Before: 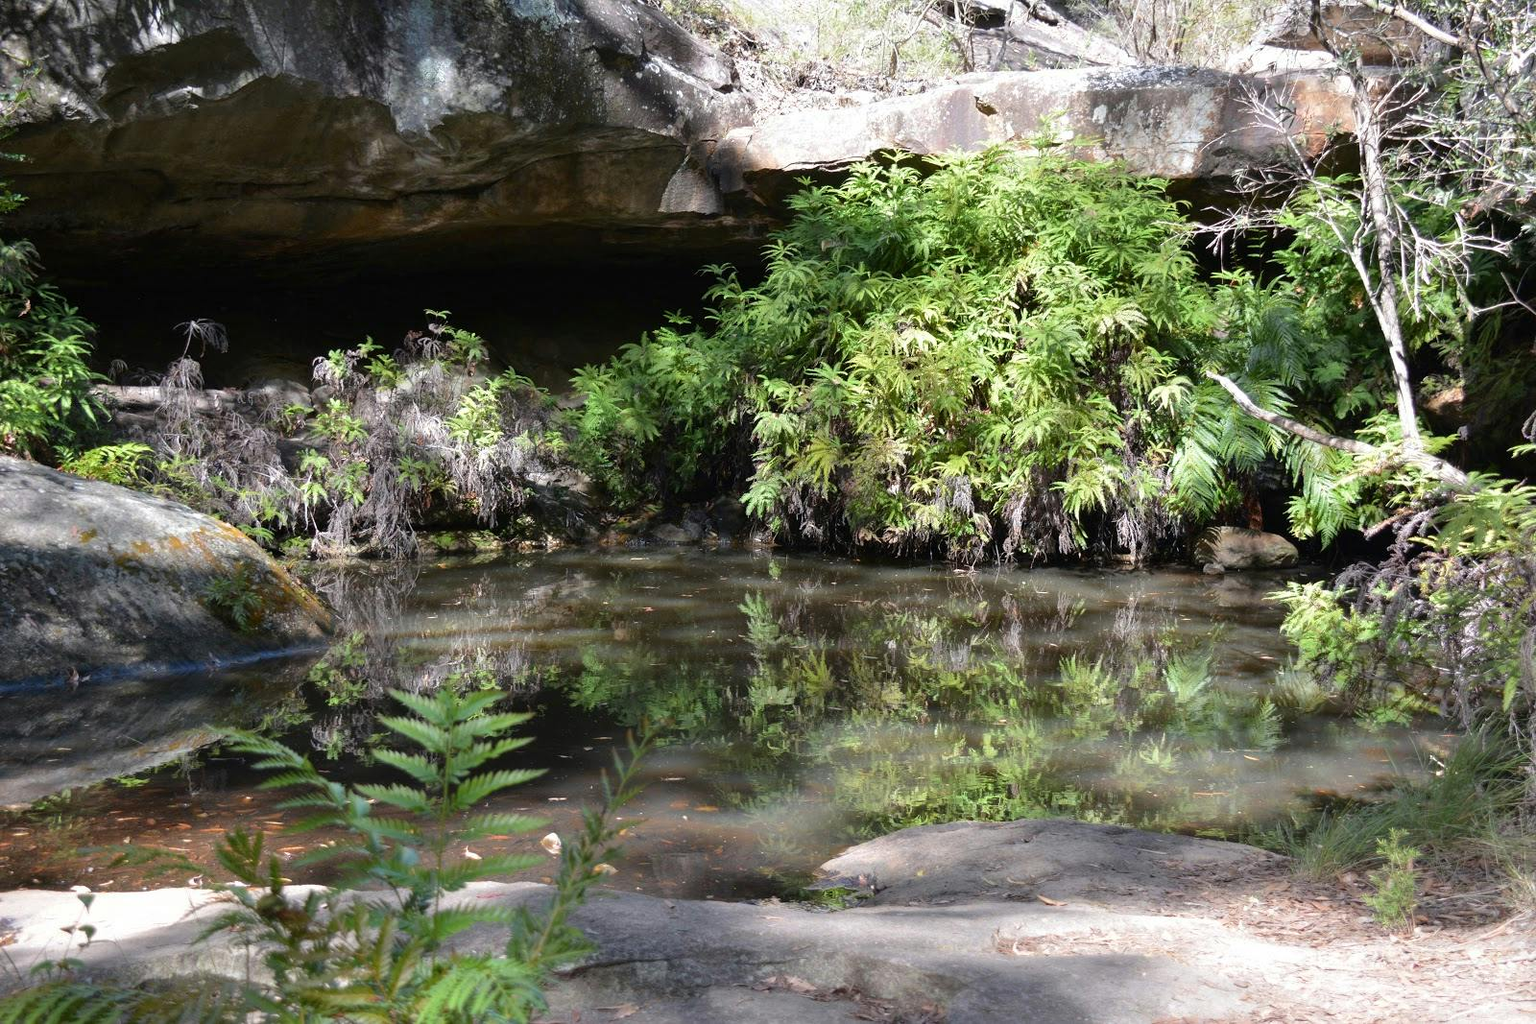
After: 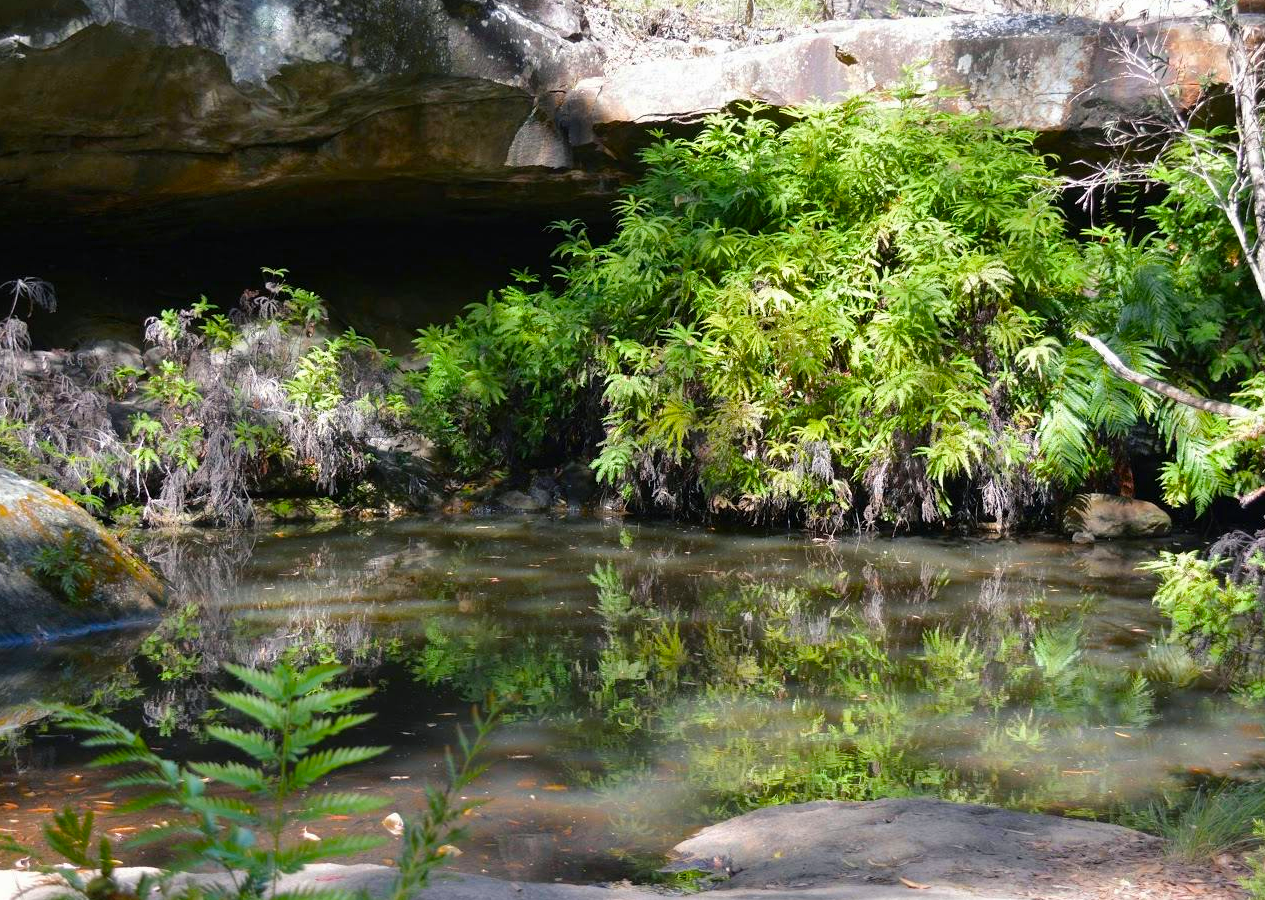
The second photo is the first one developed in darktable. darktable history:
crop: left 11.338%, top 5.234%, right 9.588%, bottom 10.326%
color balance rgb: shadows lift › chroma 2.013%, shadows lift › hue 246.91°, perceptual saturation grading › global saturation 28.738%, perceptual saturation grading › mid-tones 12.497%, perceptual saturation grading › shadows 10.034%, perceptual brilliance grading › global brilliance 2.736%, perceptual brilliance grading › highlights -3.234%, perceptual brilliance grading › shadows 3.712%, global vibrance 10.821%
